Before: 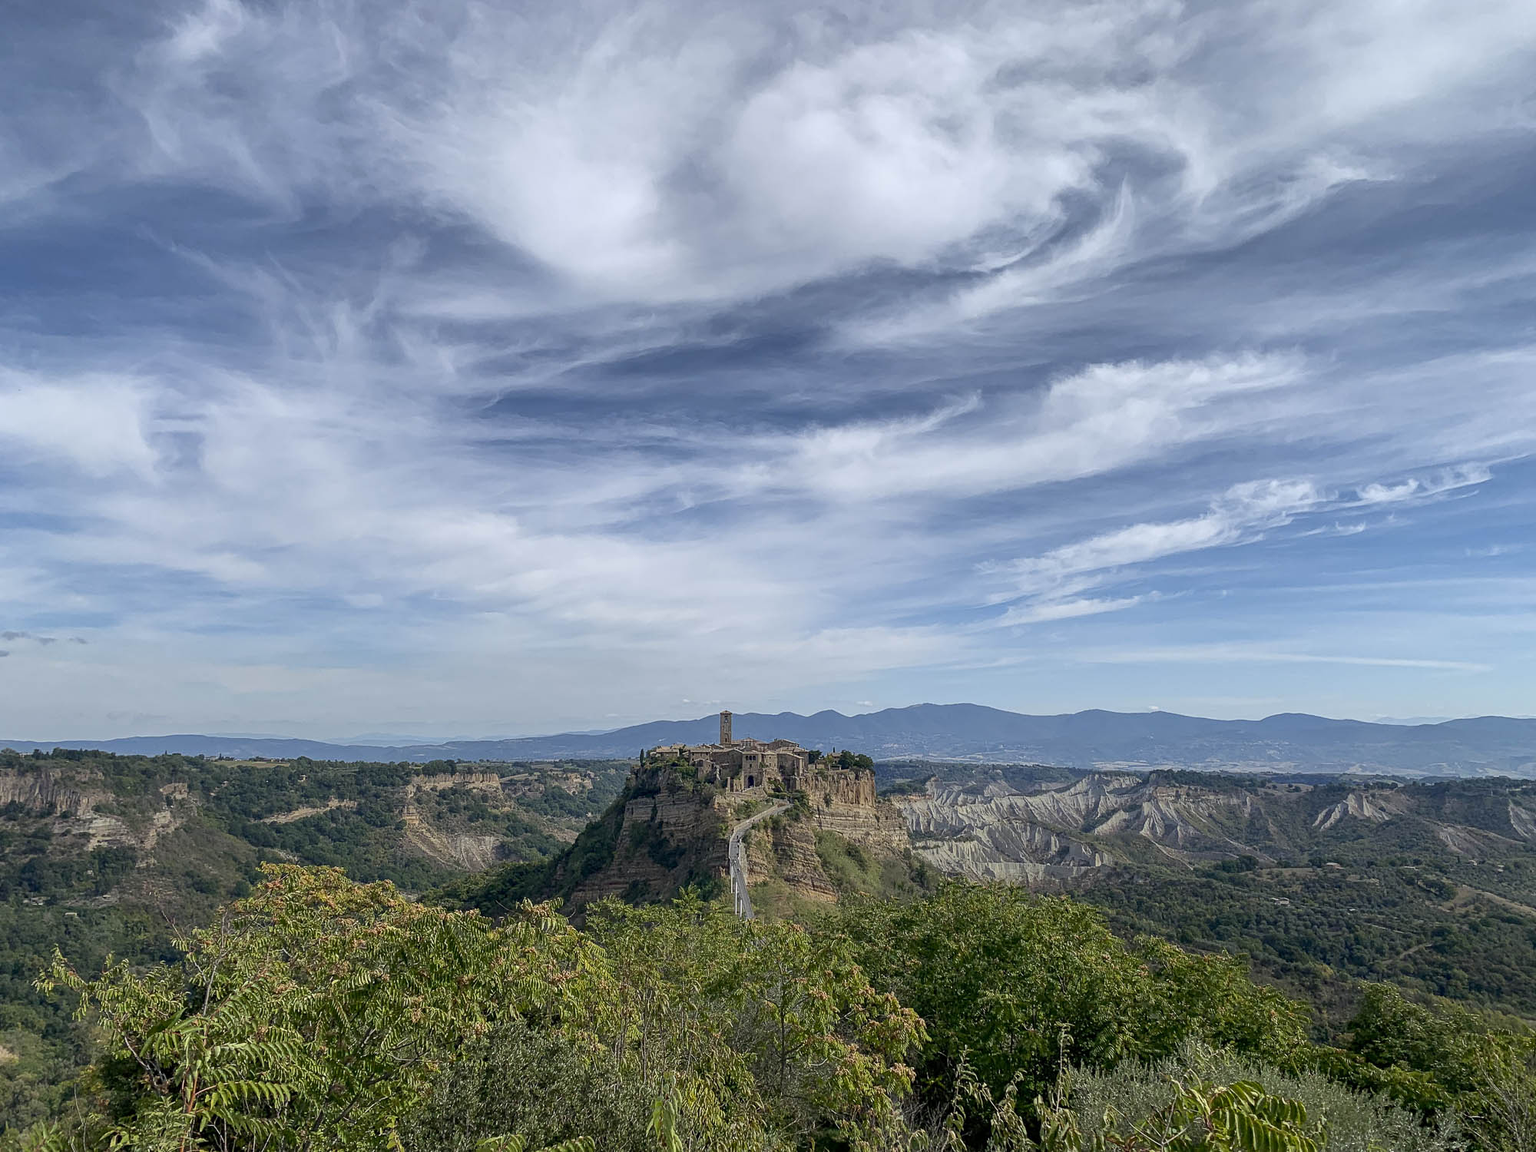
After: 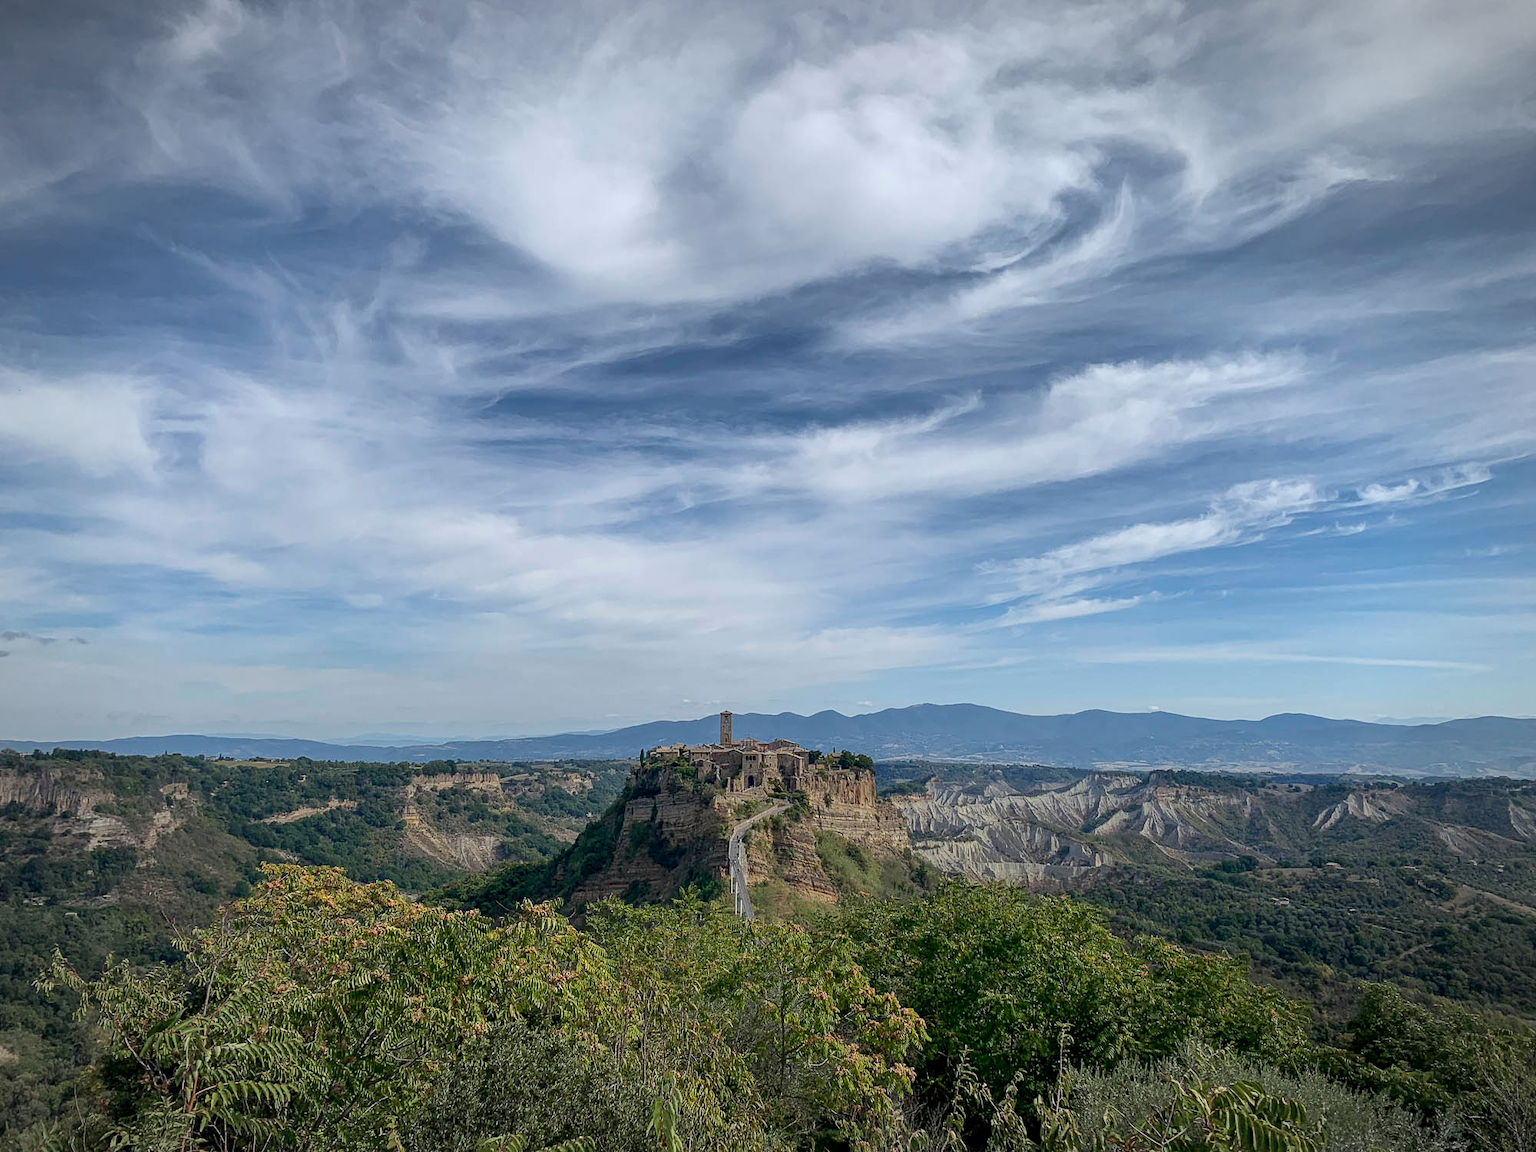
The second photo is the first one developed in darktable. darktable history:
vignetting: fall-off radius 70%, automatic ratio true
exposure: exposure -0.04 EV, compensate highlight preservation false
